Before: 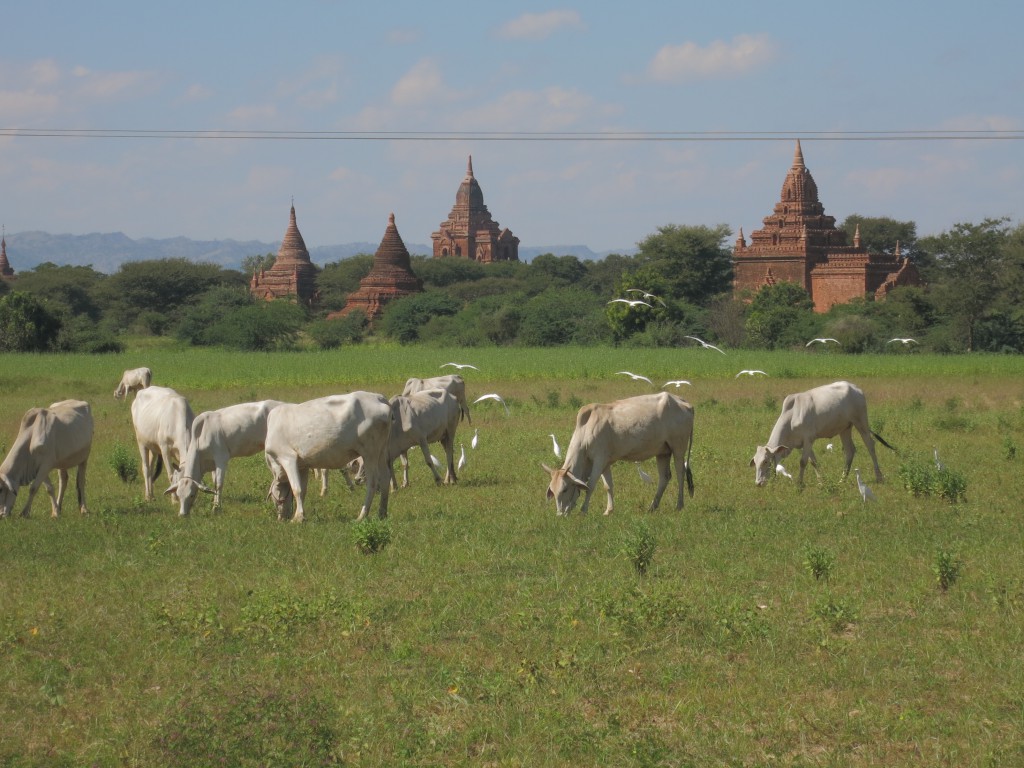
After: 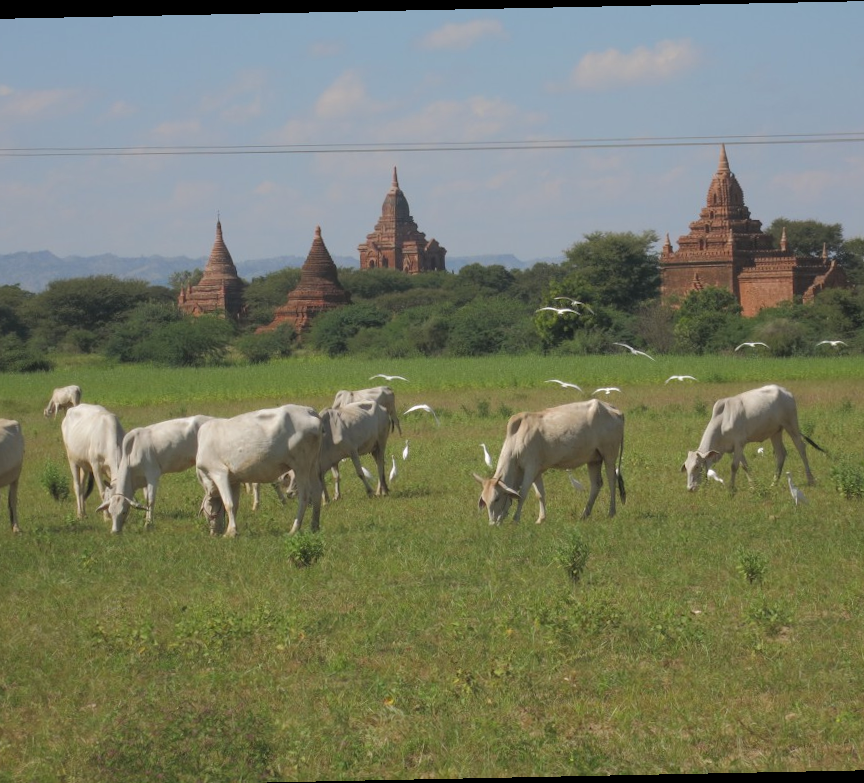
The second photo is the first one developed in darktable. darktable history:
crop: left 7.598%, right 7.873%
rotate and perspective: rotation -1.17°, automatic cropping off
